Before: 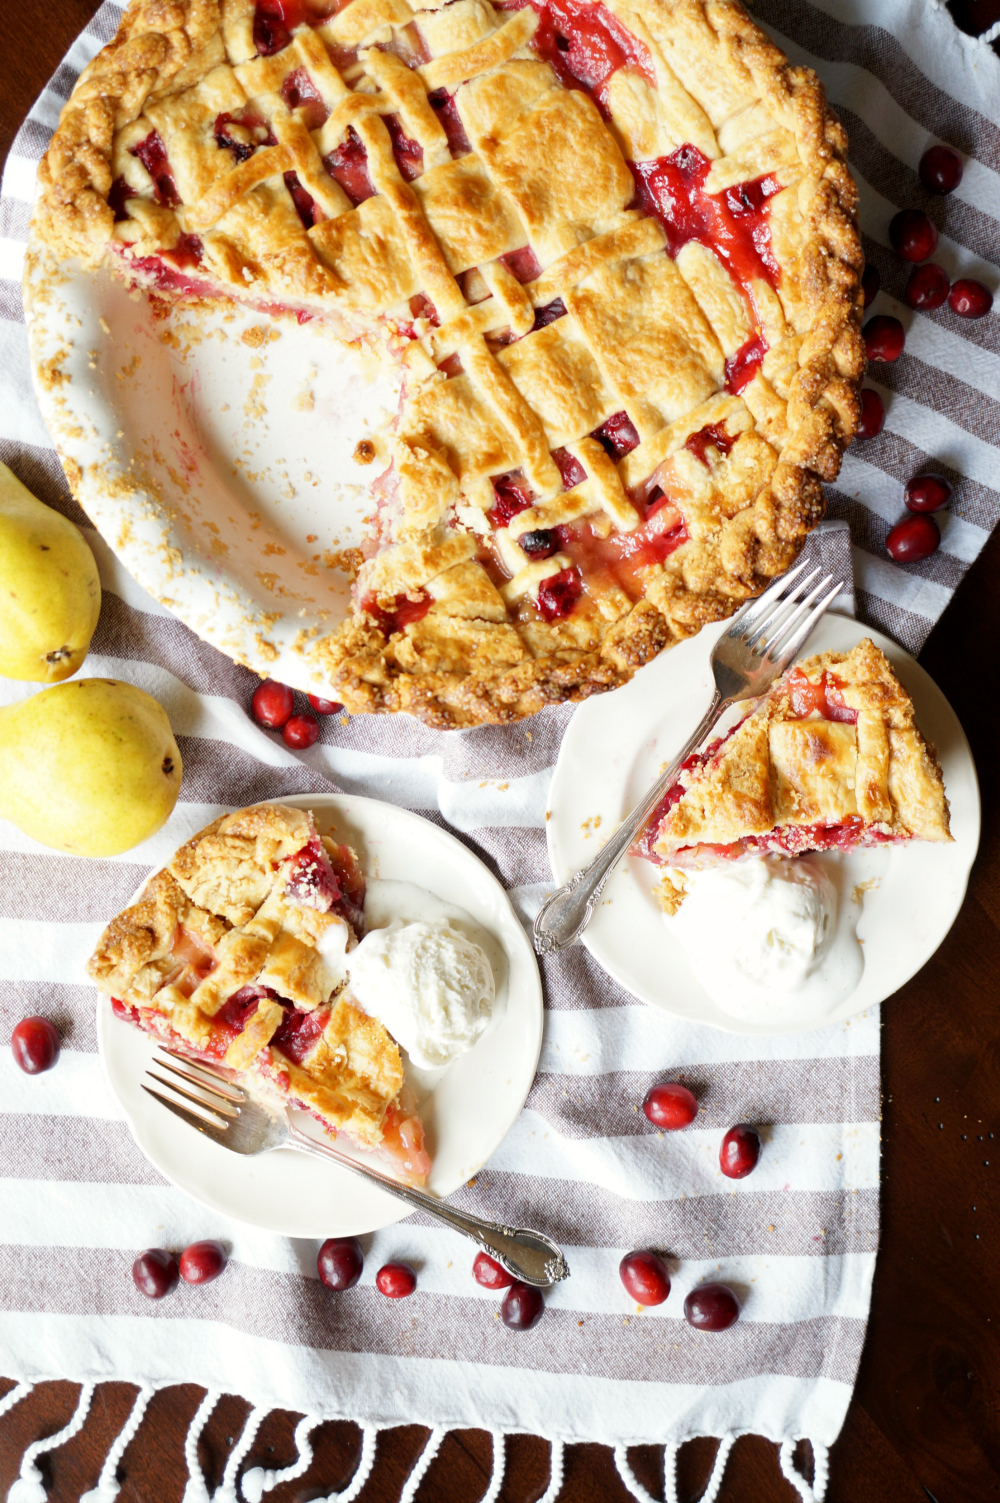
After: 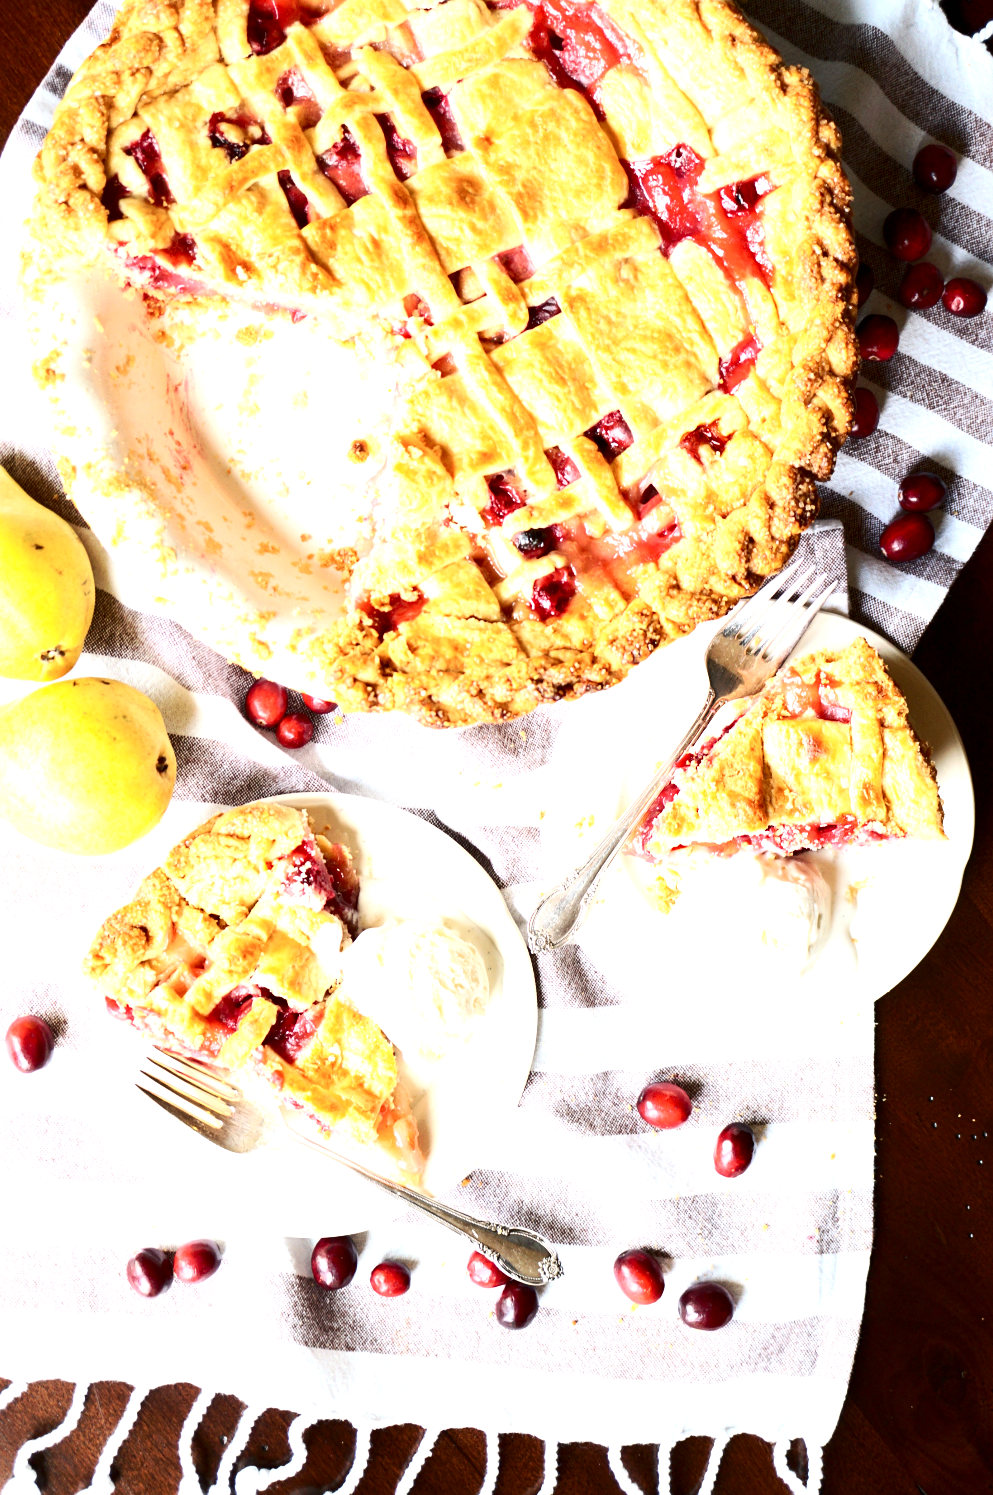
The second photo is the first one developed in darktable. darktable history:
sharpen: amount 0.2
exposure: black level correction 0, exposure 1 EV, compensate exposure bias true, compensate highlight preservation false
crop and rotate: left 0.614%, top 0.179%, bottom 0.309%
contrast brightness saturation: contrast 0.28
